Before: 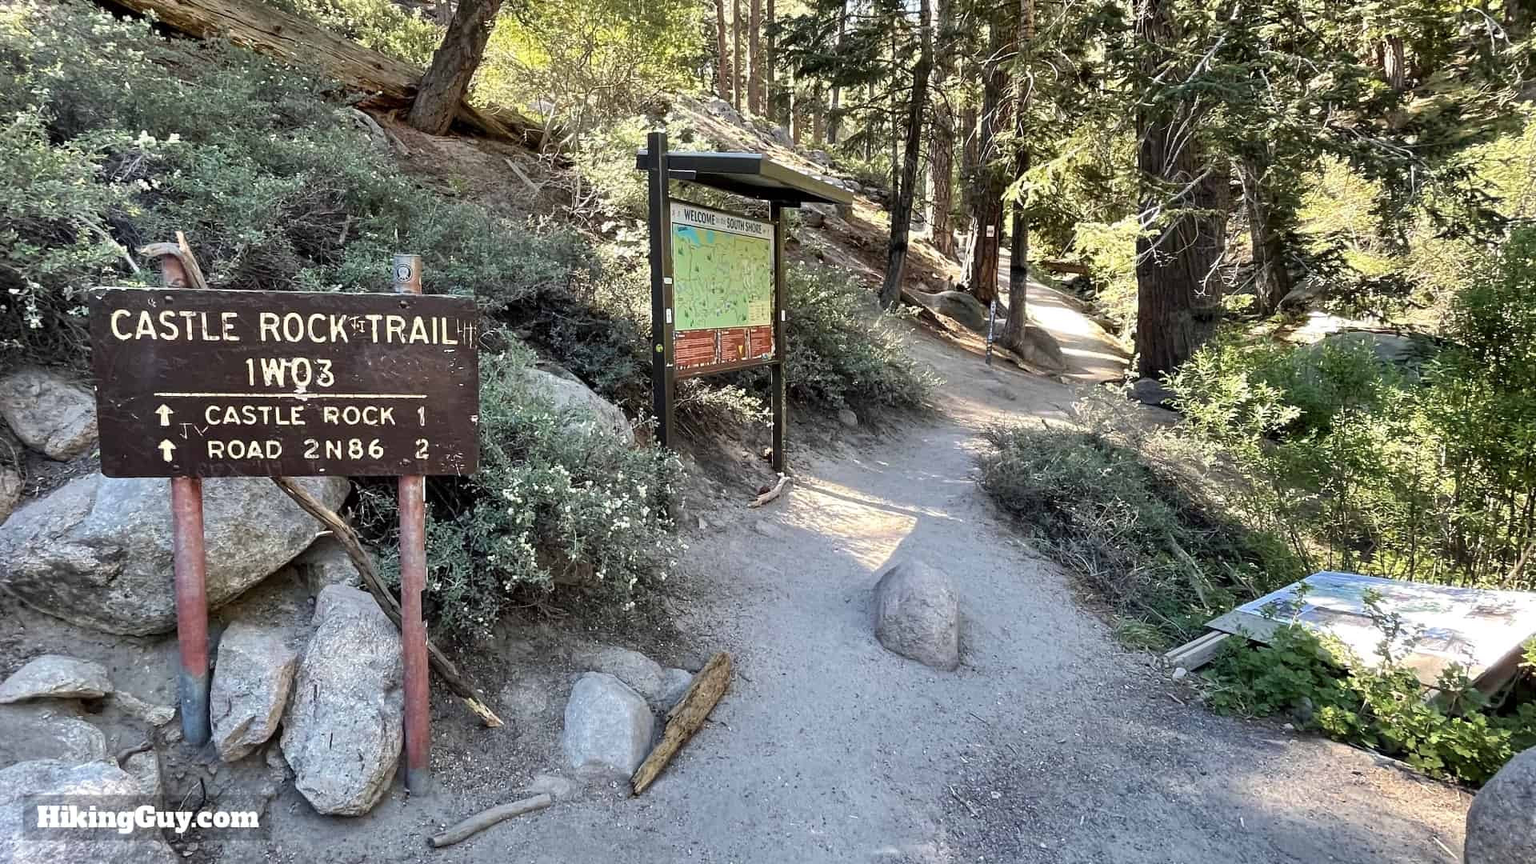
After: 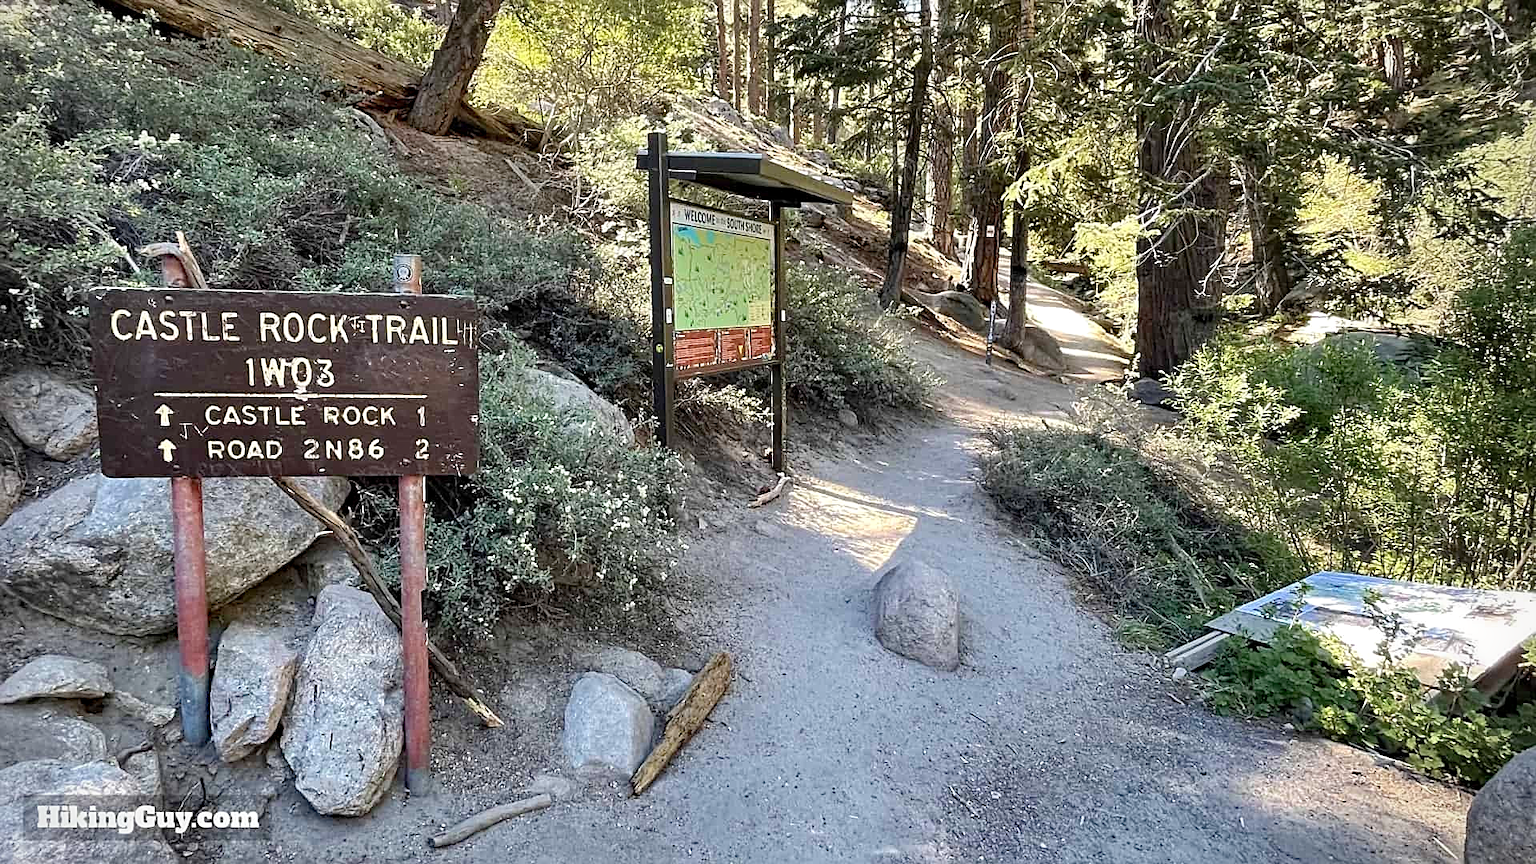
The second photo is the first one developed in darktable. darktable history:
levels: levels [0, 0.478, 1]
vignetting: fall-off radius 60.92%
sharpen: on, module defaults
haze removal: compatibility mode true, adaptive false
